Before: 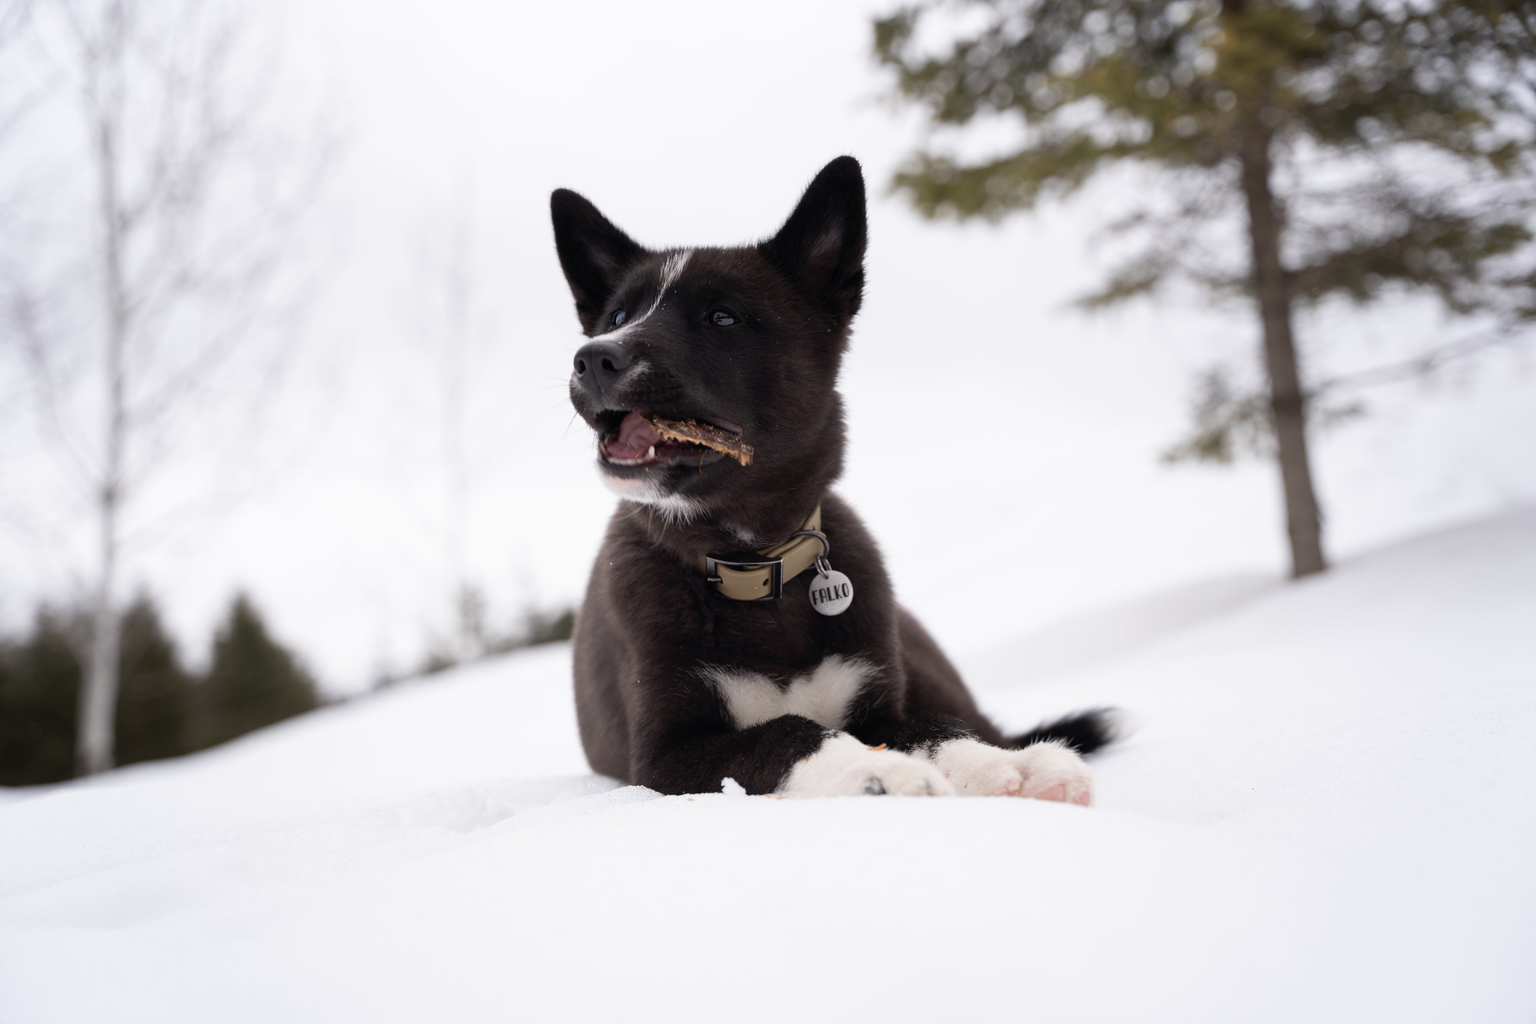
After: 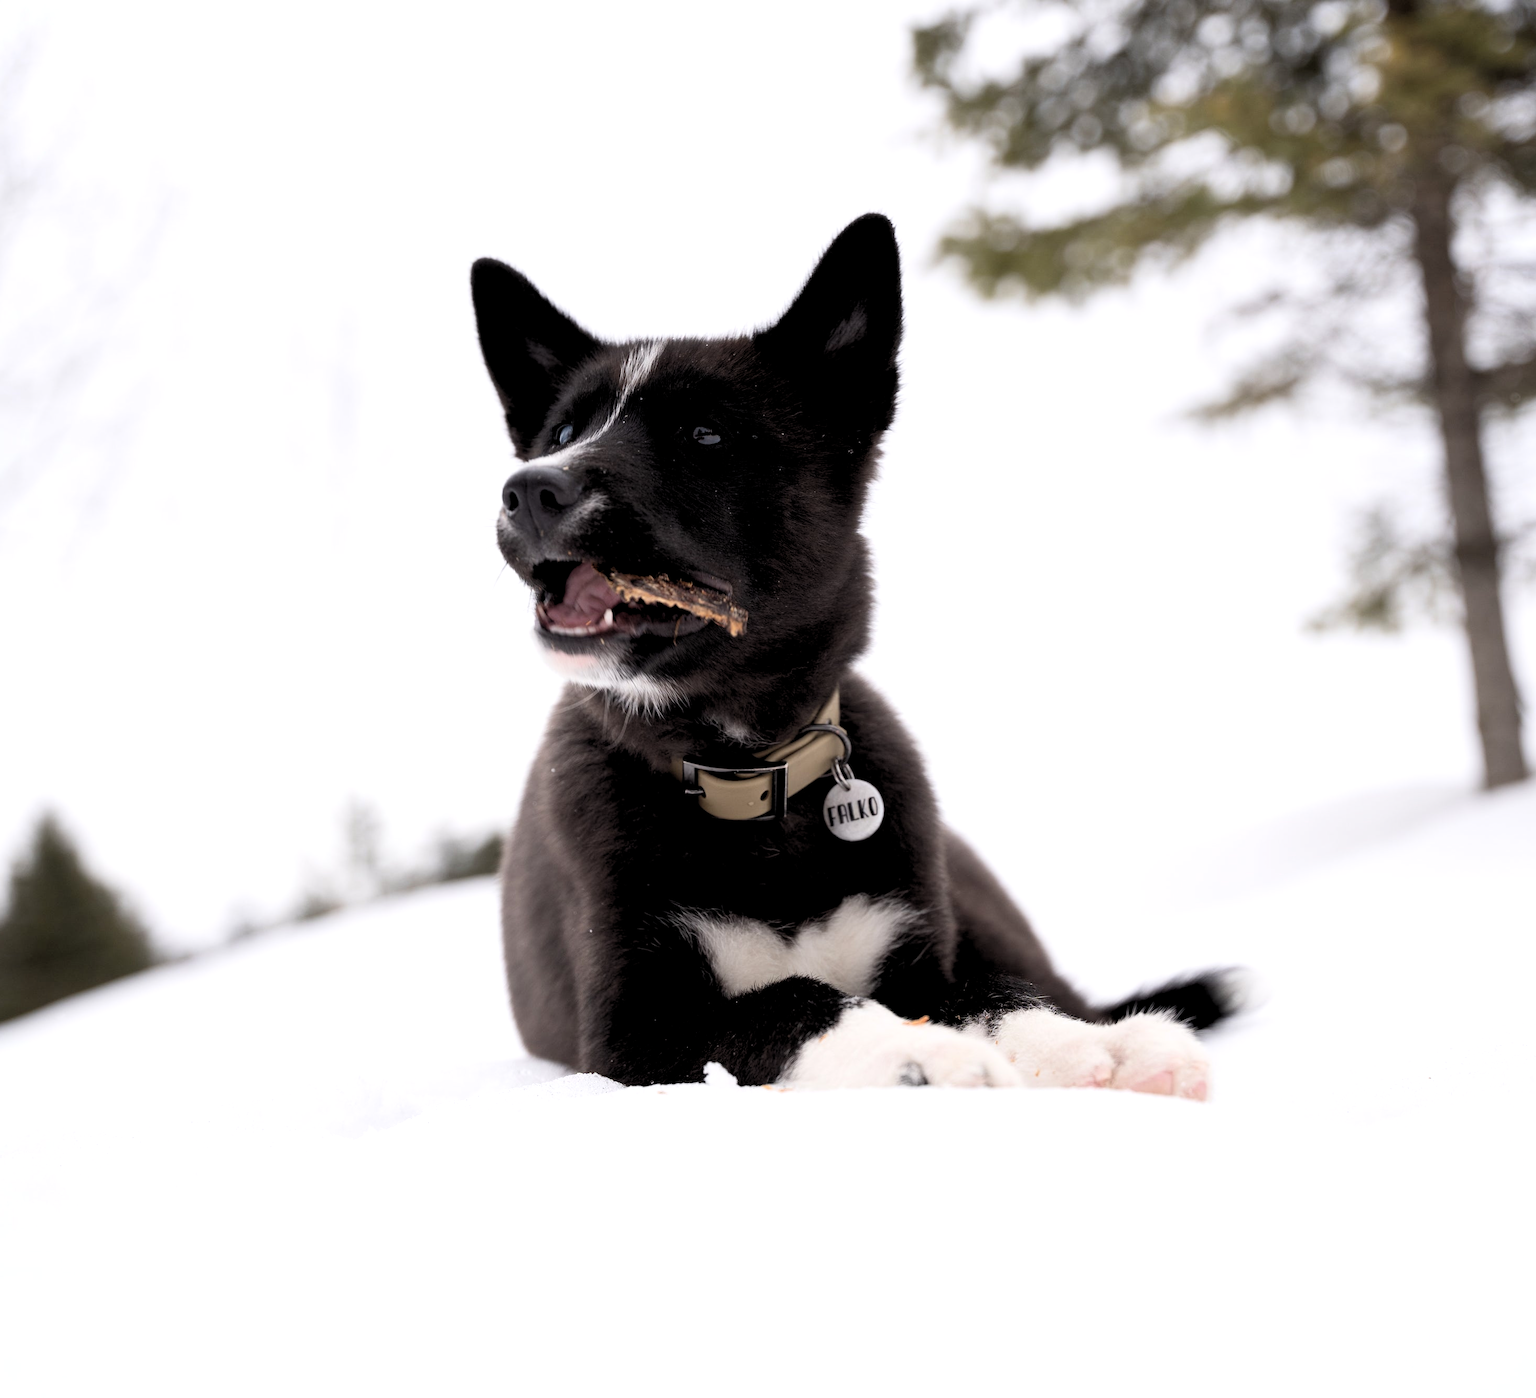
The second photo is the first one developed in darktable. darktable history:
rgb levels: levels [[0.01, 0.419, 0.839], [0, 0.5, 1], [0, 0.5, 1]]
crop: left 13.443%, right 13.31%
contrast brightness saturation: contrast 0.15, brightness 0.05
